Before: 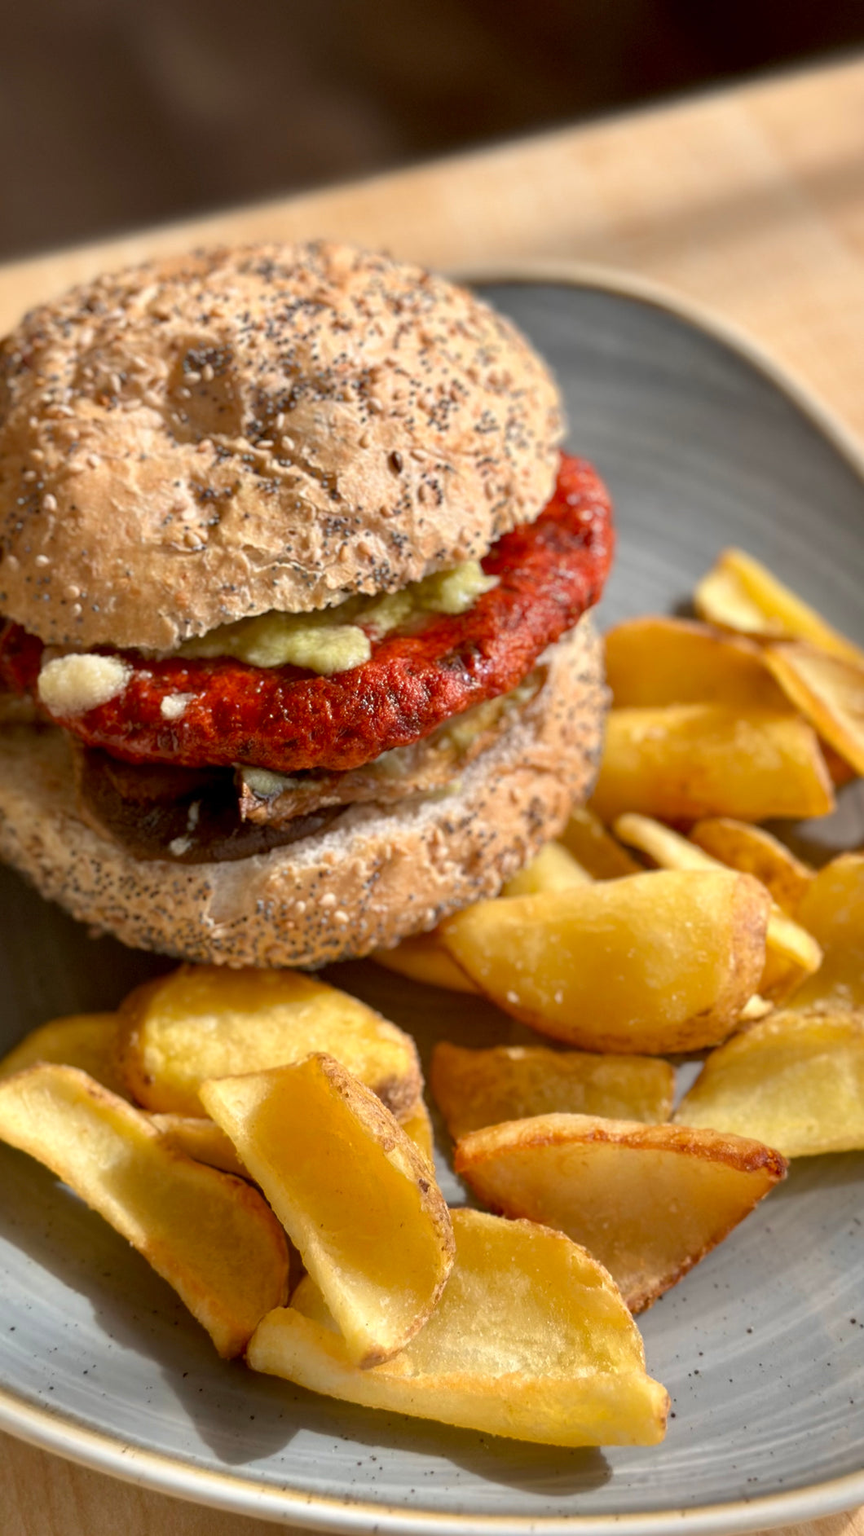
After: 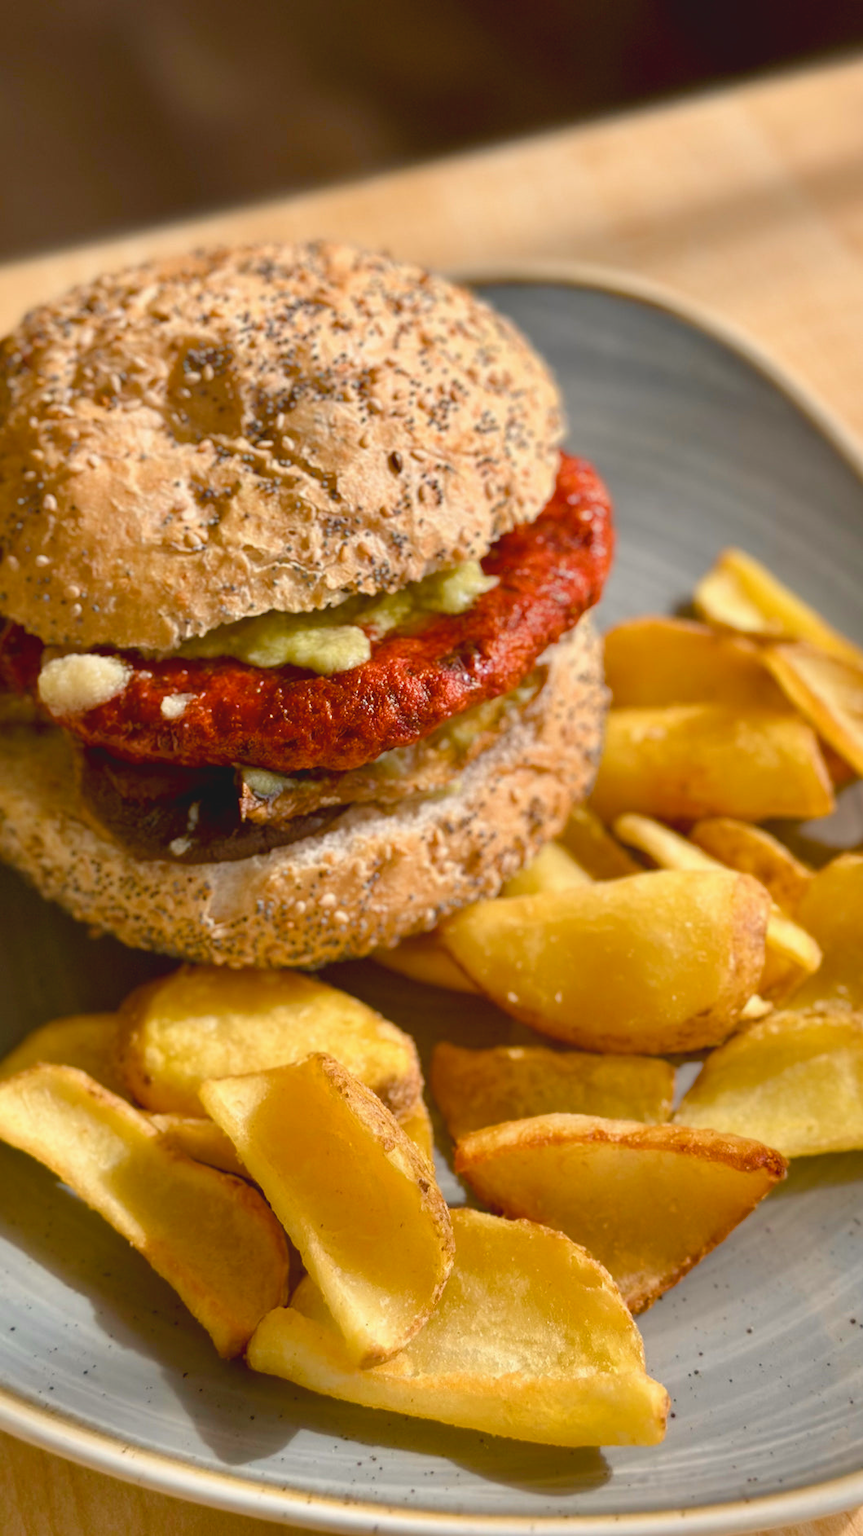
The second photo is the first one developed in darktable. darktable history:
color balance rgb: shadows lift › chroma 1%, shadows lift › hue 240.84°, highlights gain › chroma 2%, highlights gain › hue 73.2°, global offset › luminance -0.5%, perceptual saturation grading › global saturation 20%, perceptual saturation grading › highlights -25%, perceptual saturation grading › shadows 50%, global vibrance 25.26%
exposure: black level correction -0.008, exposure 0.067 EV, compensate highlight preservation false
contrast brightness saturation: contrast -0.1, saturation -0.1
